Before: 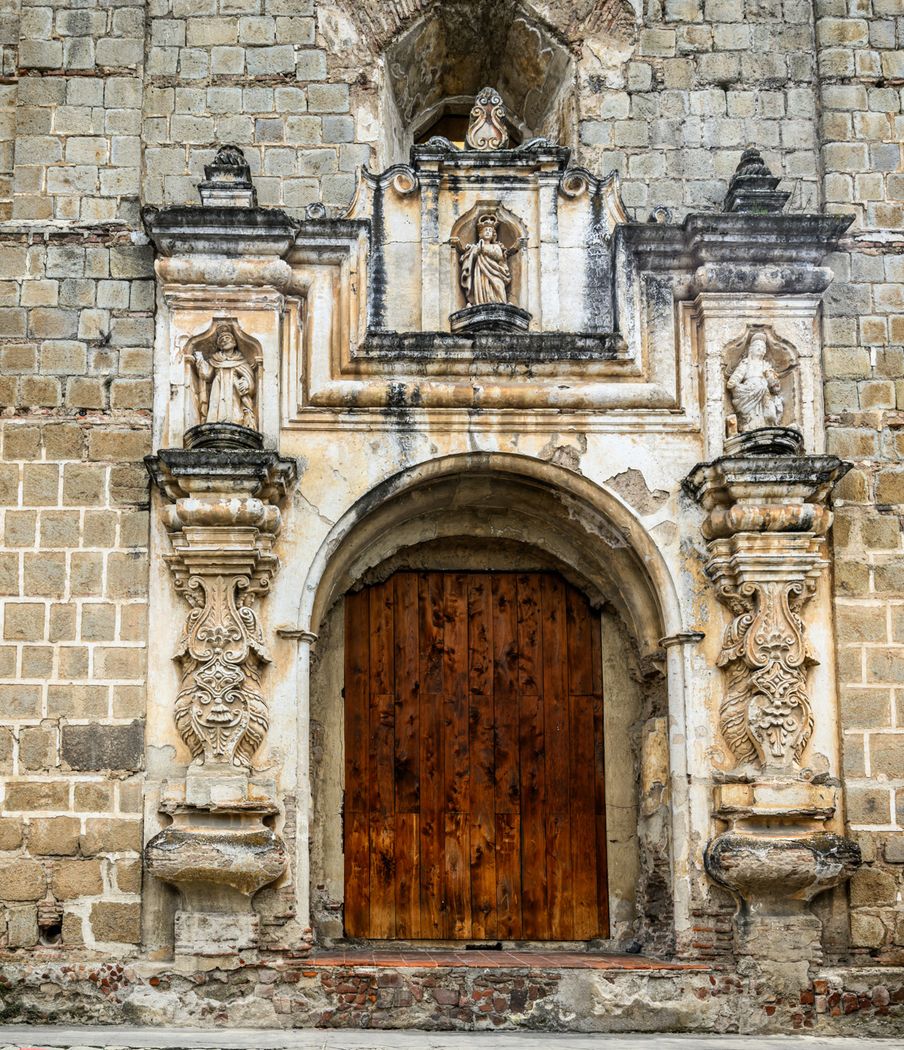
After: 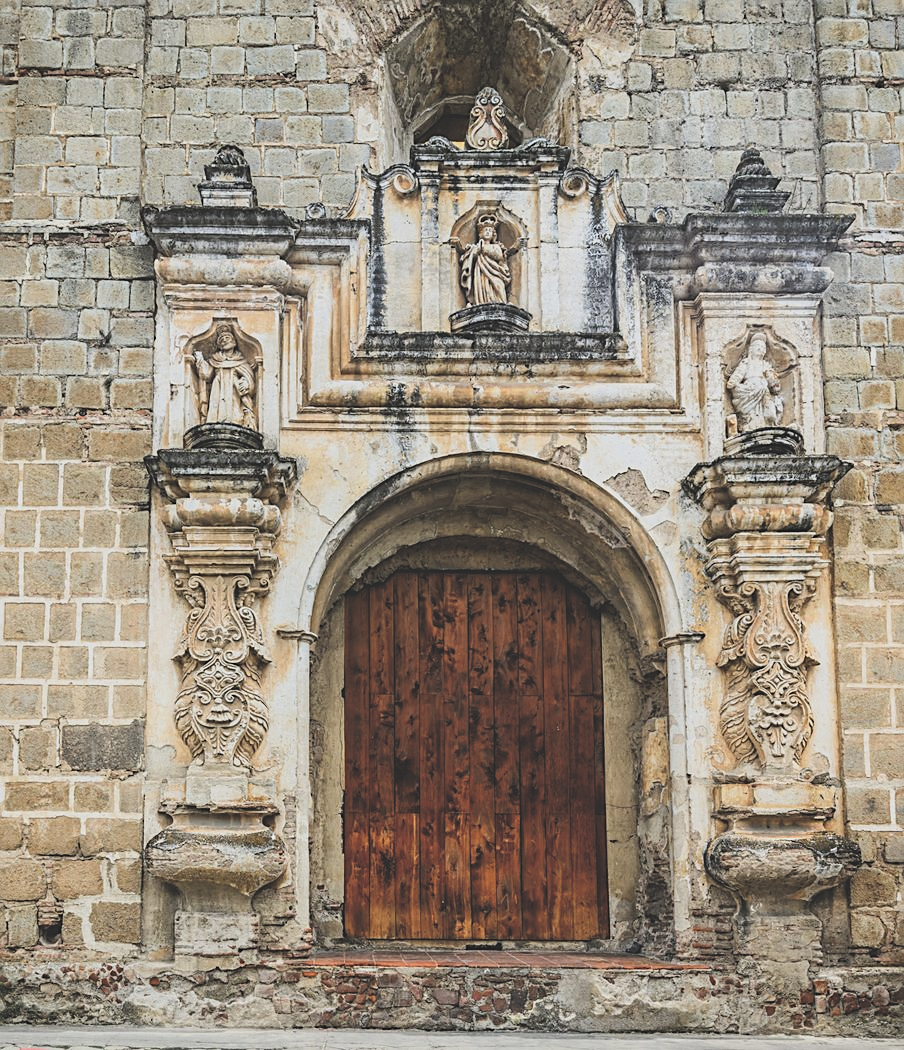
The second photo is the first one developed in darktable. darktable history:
sharpen: on, module defaults
filmic rgb: black relative exposure -7.75 EV, white relative exposure 4.43 EV, target black luminance 0%, hardness 3.76, latitude 50.61%, contrast 1.065, highlights saturation mix 8.62%, shadows ↔ highlights balance -0.232%
exposure: black level correction -0.041, exposure 0.061 EV, compensate highlight preservation false
